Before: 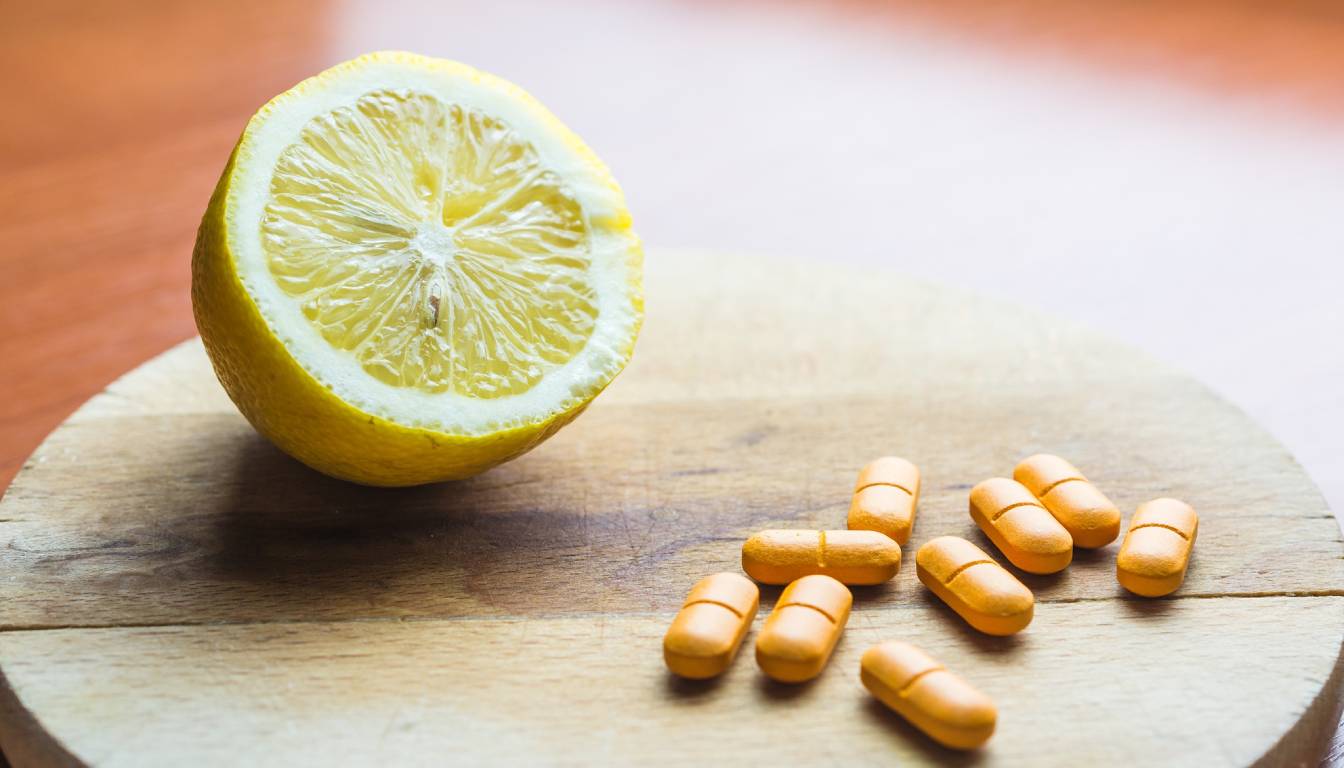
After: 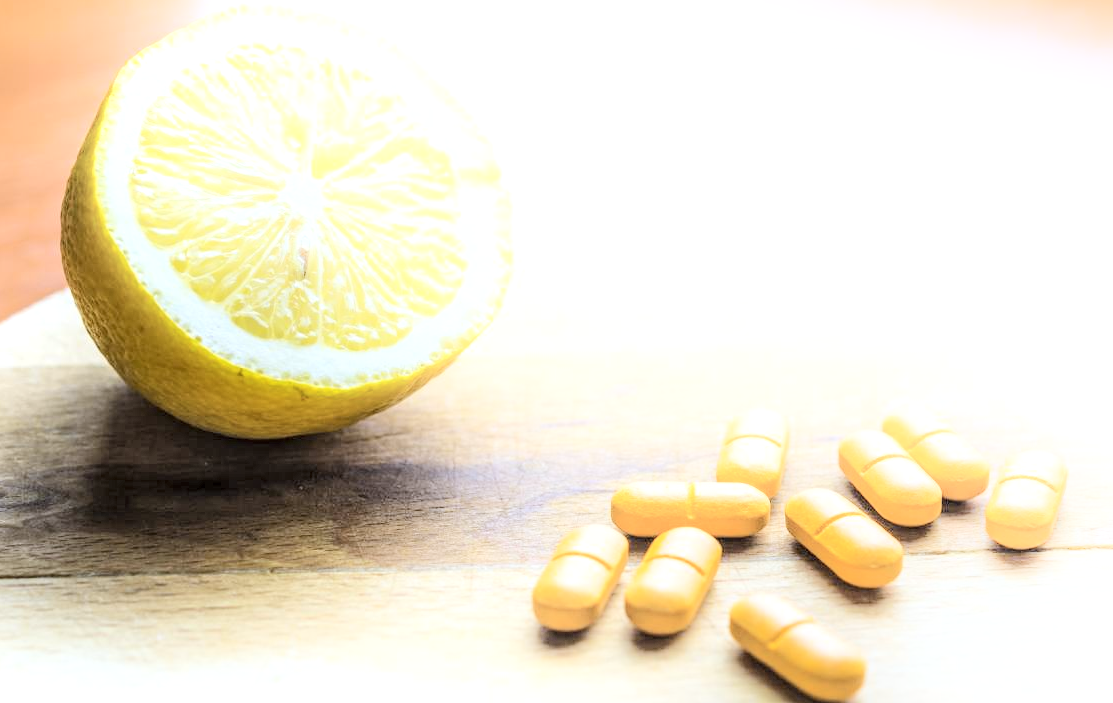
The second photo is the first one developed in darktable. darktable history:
local contrast: highlights 0%, shadows 0%, detail 182%
crop: left 9.807%, top 6.259%, right 7.334%, bottom 2.177%
global tonemap: drago (0.7, 100)
white balance: red 0.974, blue 1.044
color contrast: green-magenta contrast 0.8, blue-yellow contrast 1.1, unbound 0
shadows and highlights: shadows -21.3, highlights 100, soften with gaussian
